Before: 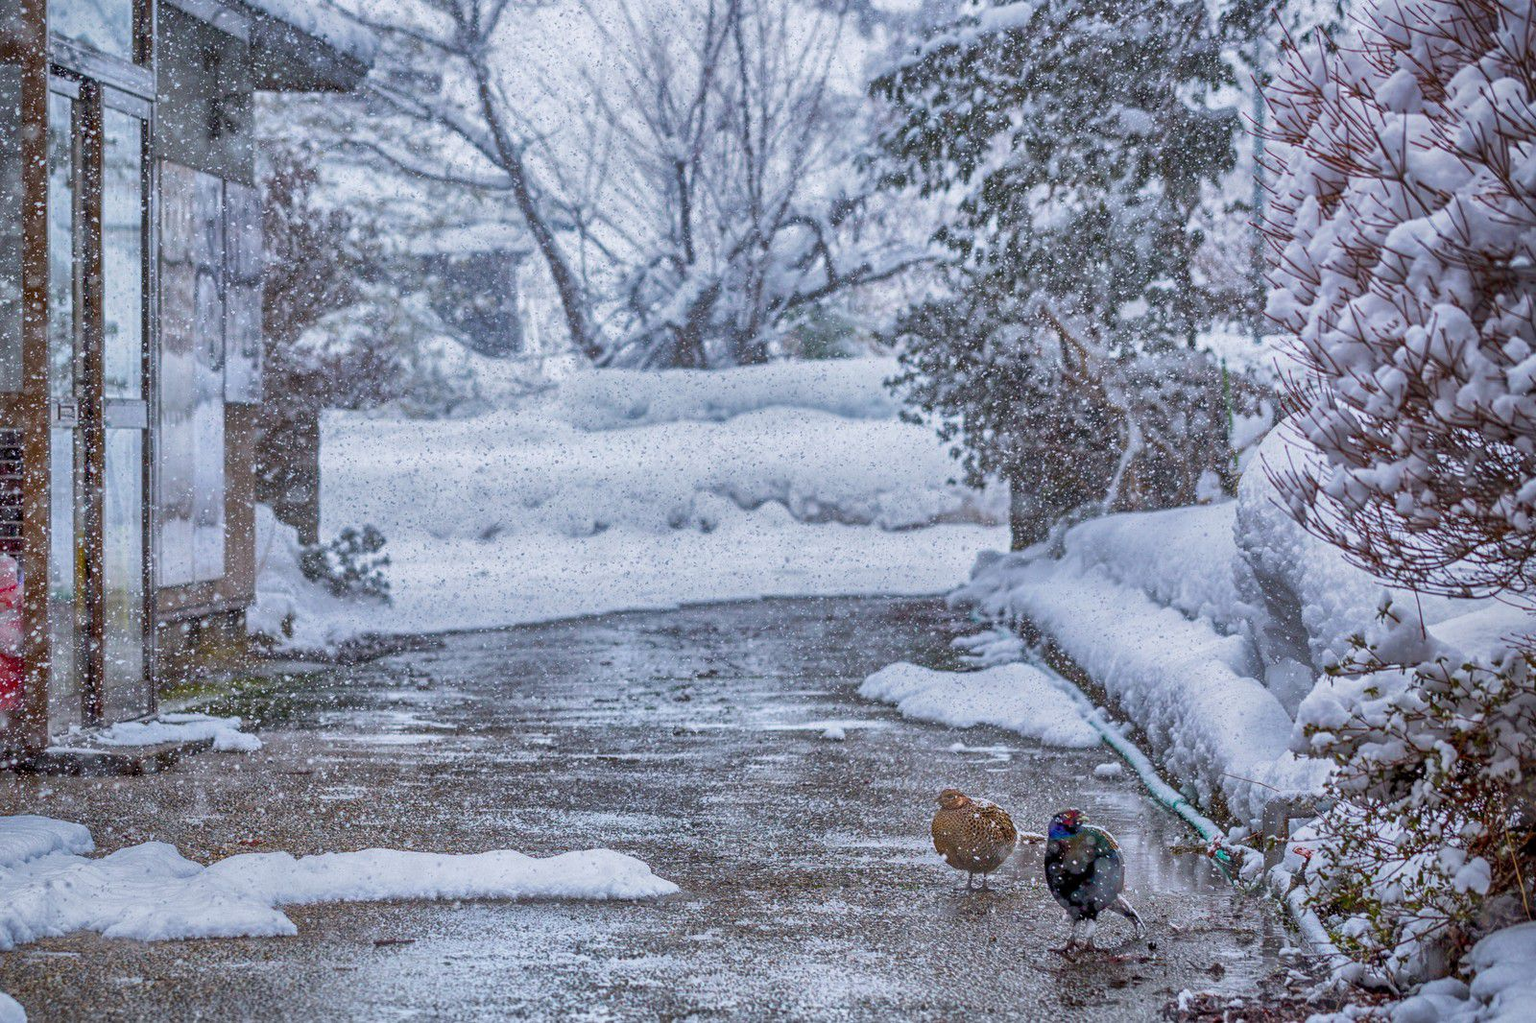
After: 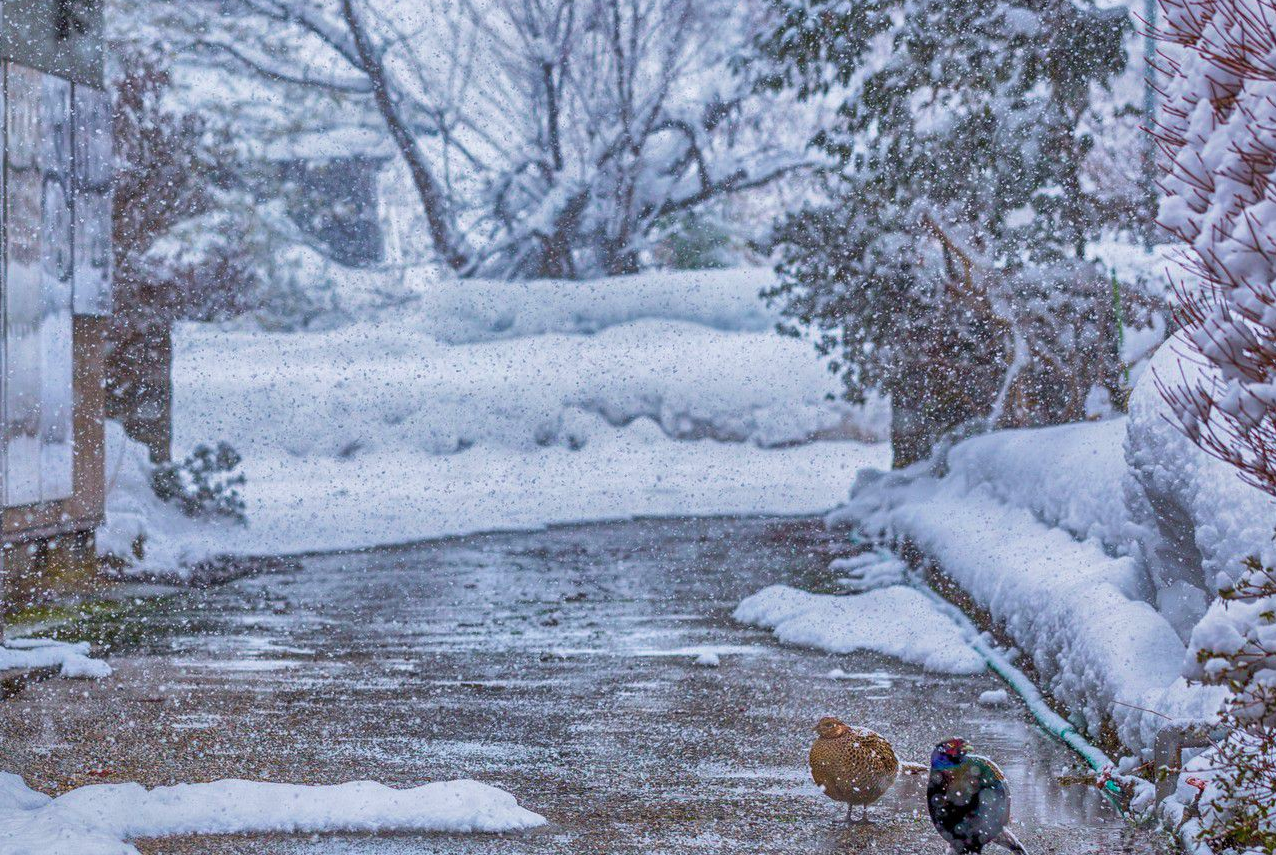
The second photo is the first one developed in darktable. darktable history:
crop and rotate: left 10.098%, top 9.885%, right 10.094%, bottom 9.815%
velvia: on, module defaults
